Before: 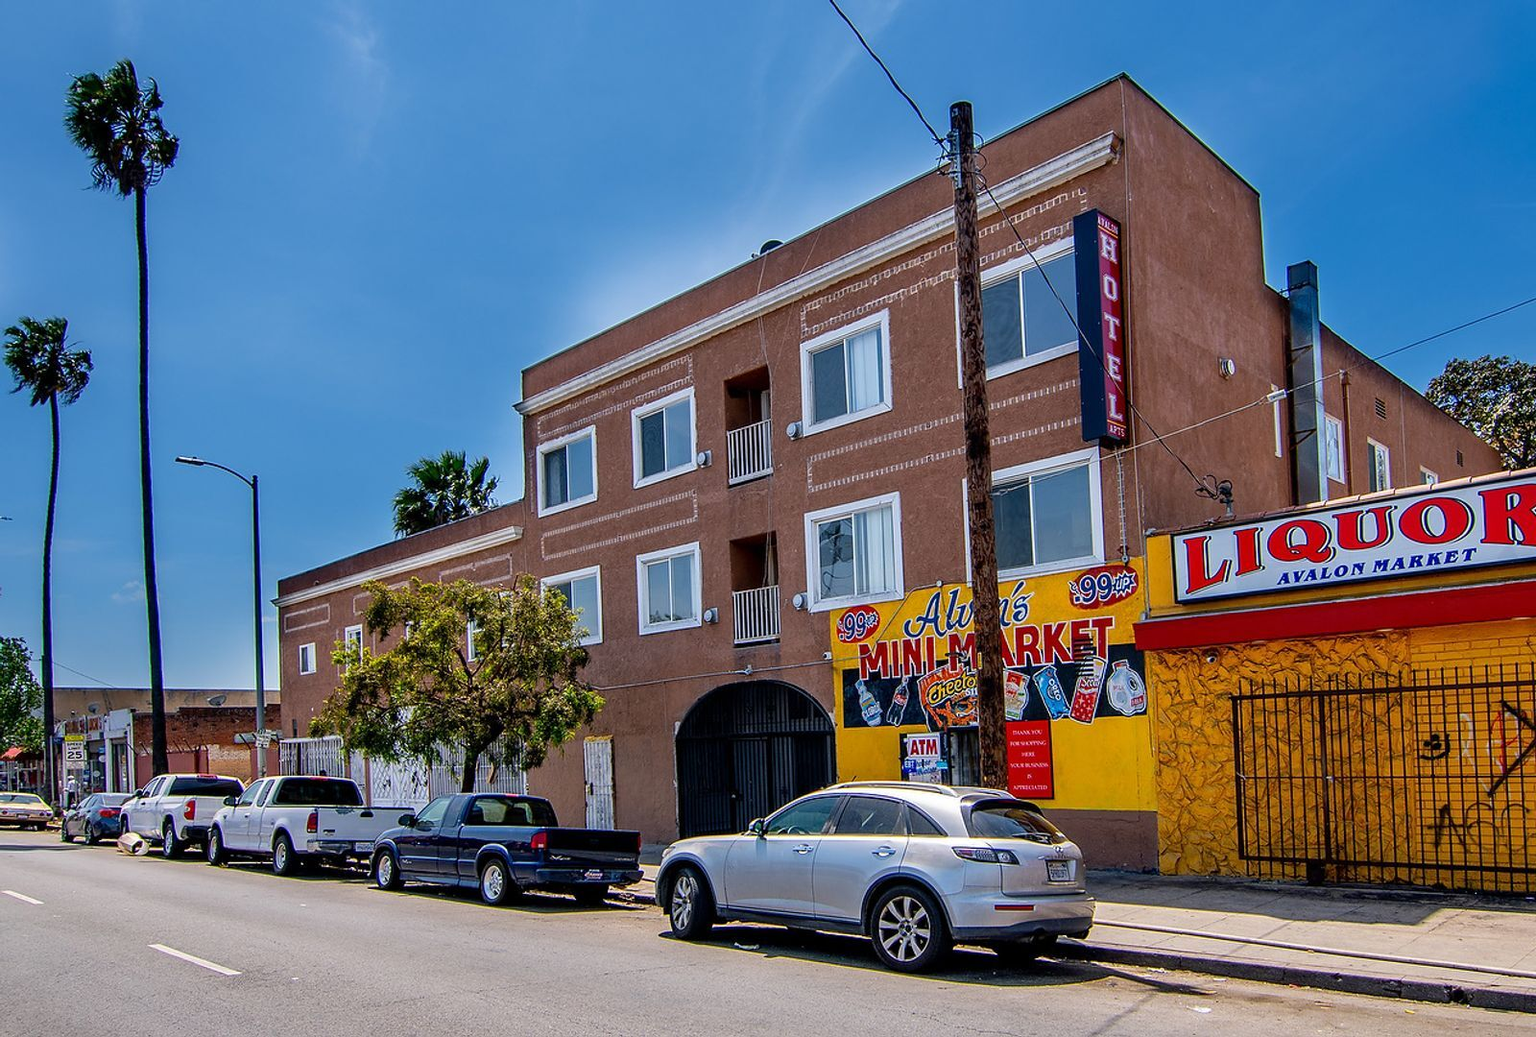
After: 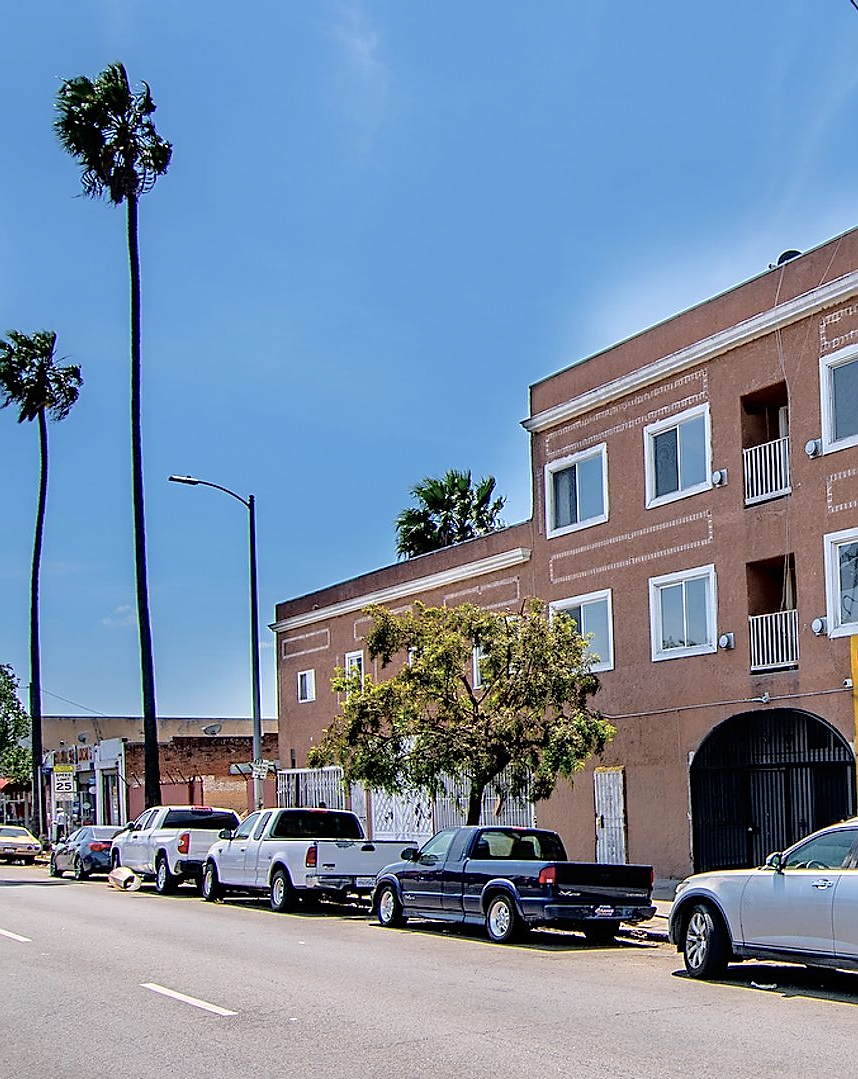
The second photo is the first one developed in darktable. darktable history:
crop: left 0.925%, right 45.427%, bottom 0.087%
sharpen: on, module defaults
contrast brightness saturation: saturation -0.093
tone curve: curves: ch0 [(0, 0) (0.003, 0.007) (0.011, 0.011) (0.025, 0.021) (0.044, 0.04) (0.069, 0.07) (0.1, 0.129) (0.136, 0.187) (0.177, 0.254) (0.224, 0.325) (0.277, 0.398) (0.335, 0.461) (0.399, 0.513) (0.468, 0.571) (0.543, 0.624) (0.623, 0.69) (0.709, 0.777) (0.801, 0.86) (0.898, 0.953) (1, 1)], color space Lab, independent channels, preserve colors none
